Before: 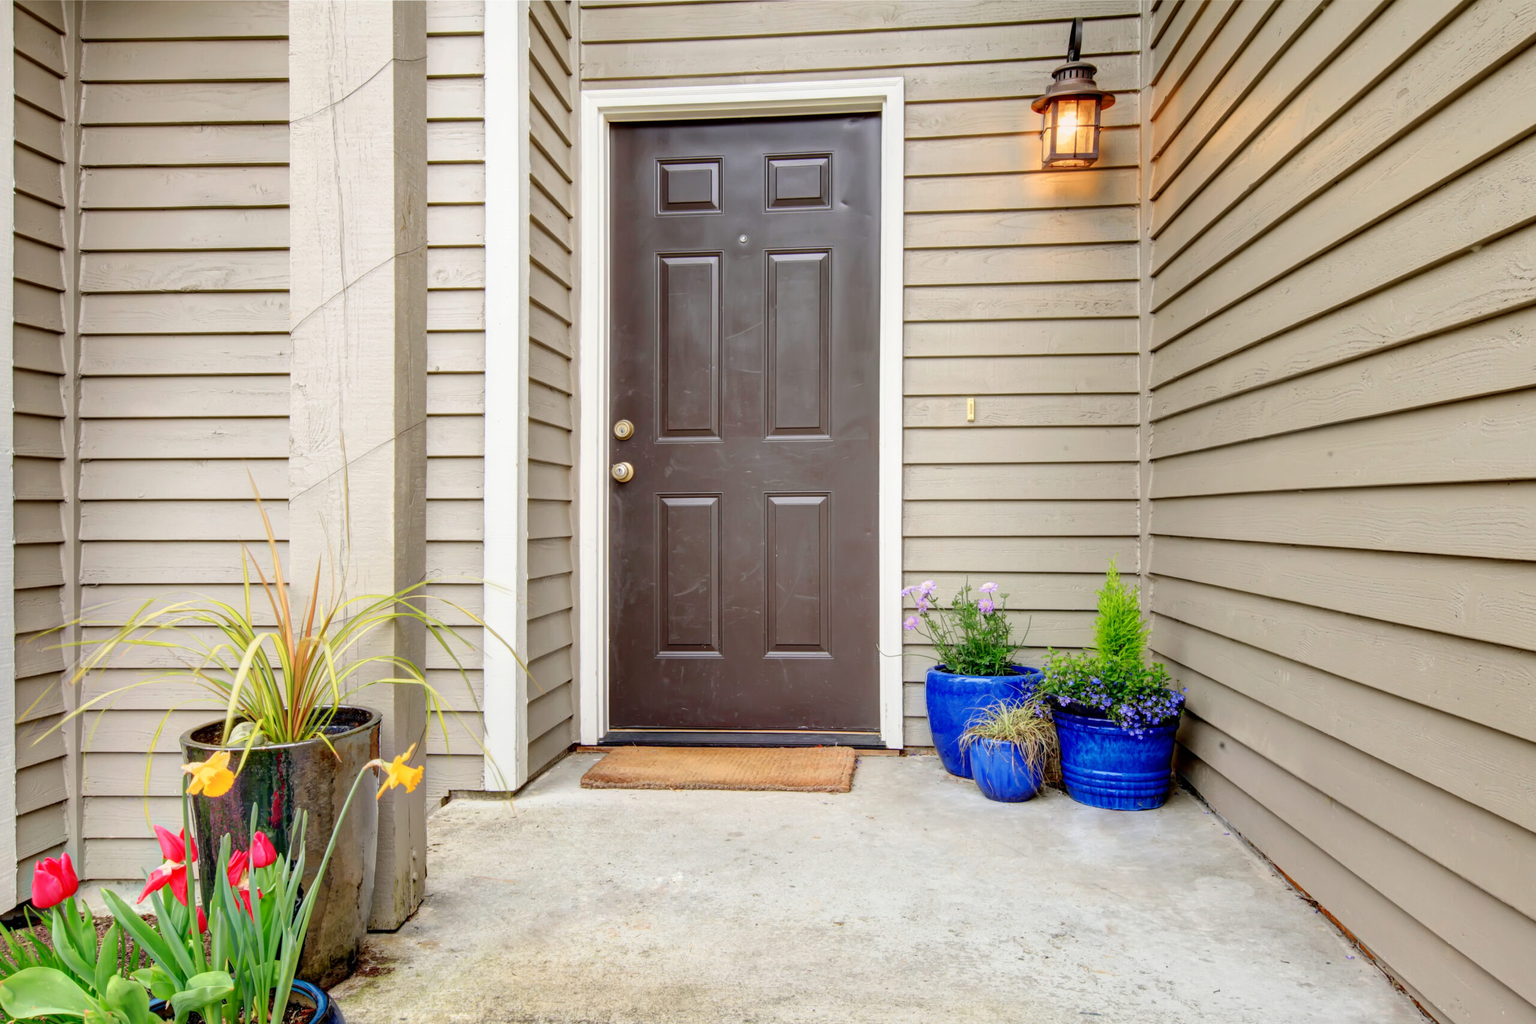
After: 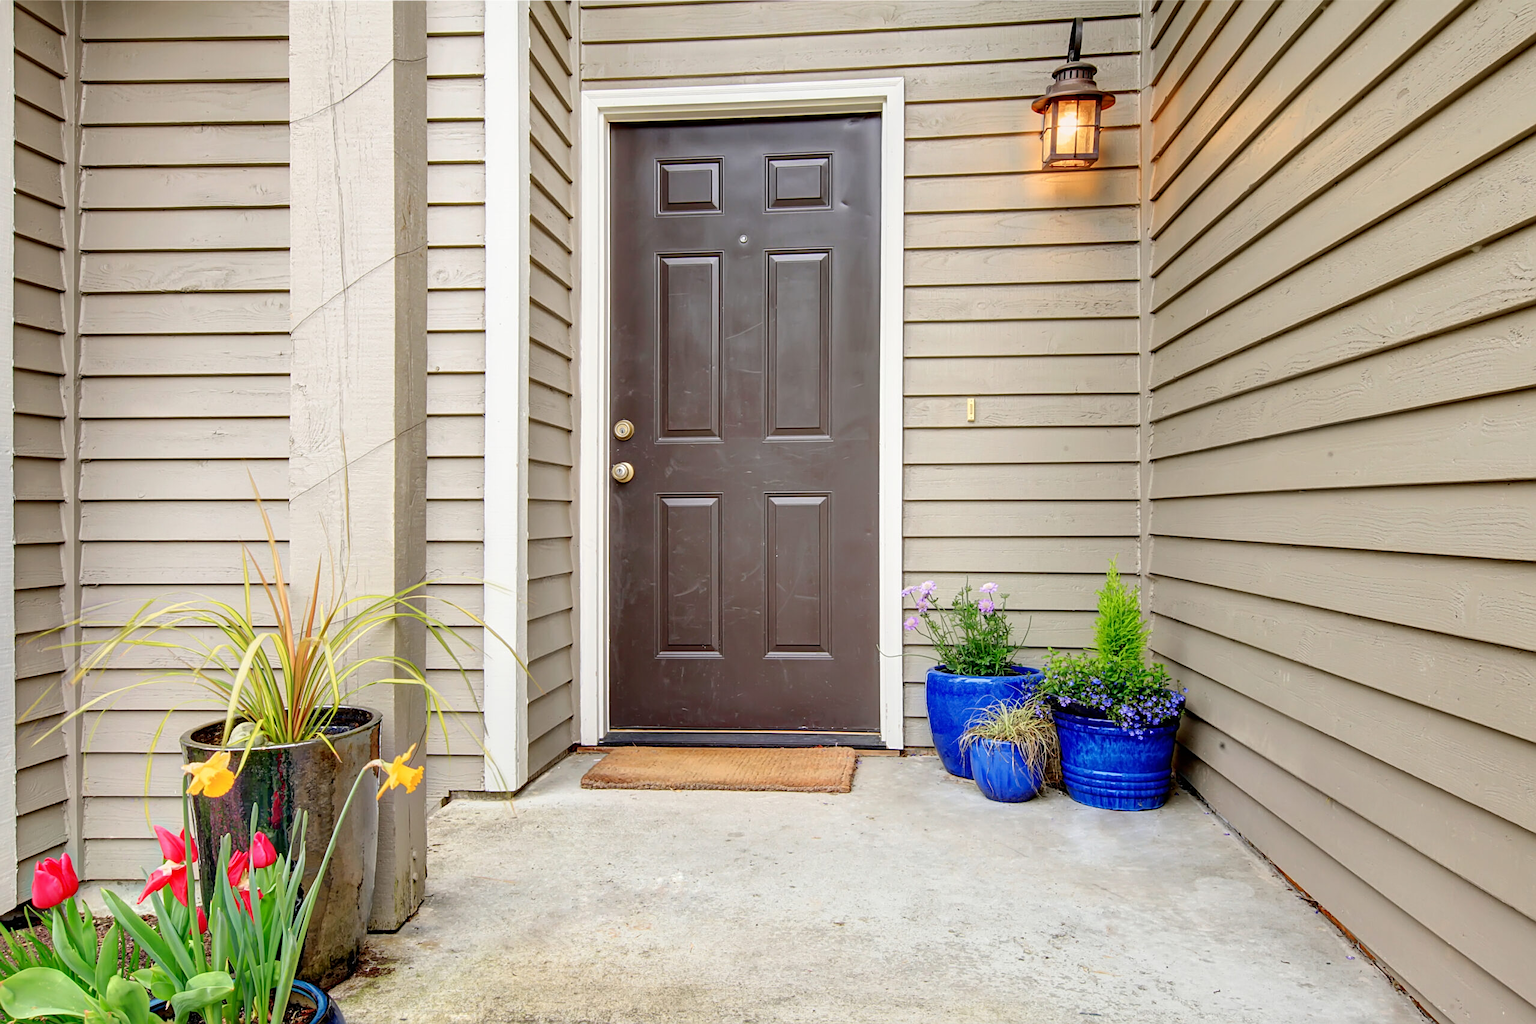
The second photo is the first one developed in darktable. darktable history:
sharpen: amount 0.494
